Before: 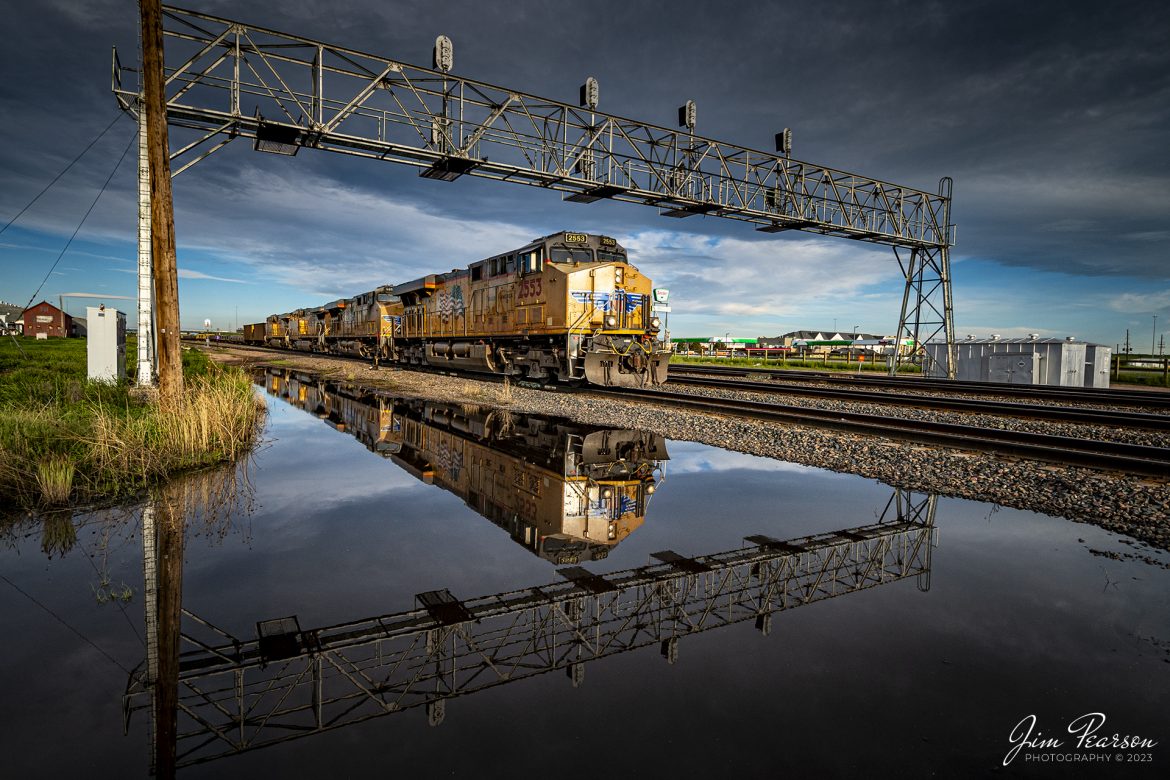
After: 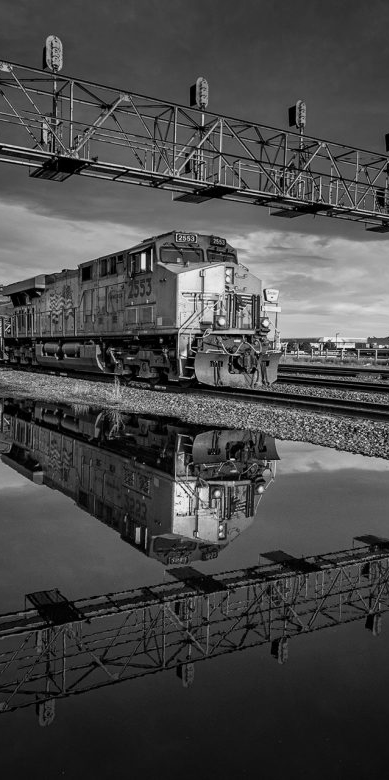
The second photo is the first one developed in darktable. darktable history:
crop: left 33.36%, right 33.36%
monochrome: a -92.57, b 58.91
